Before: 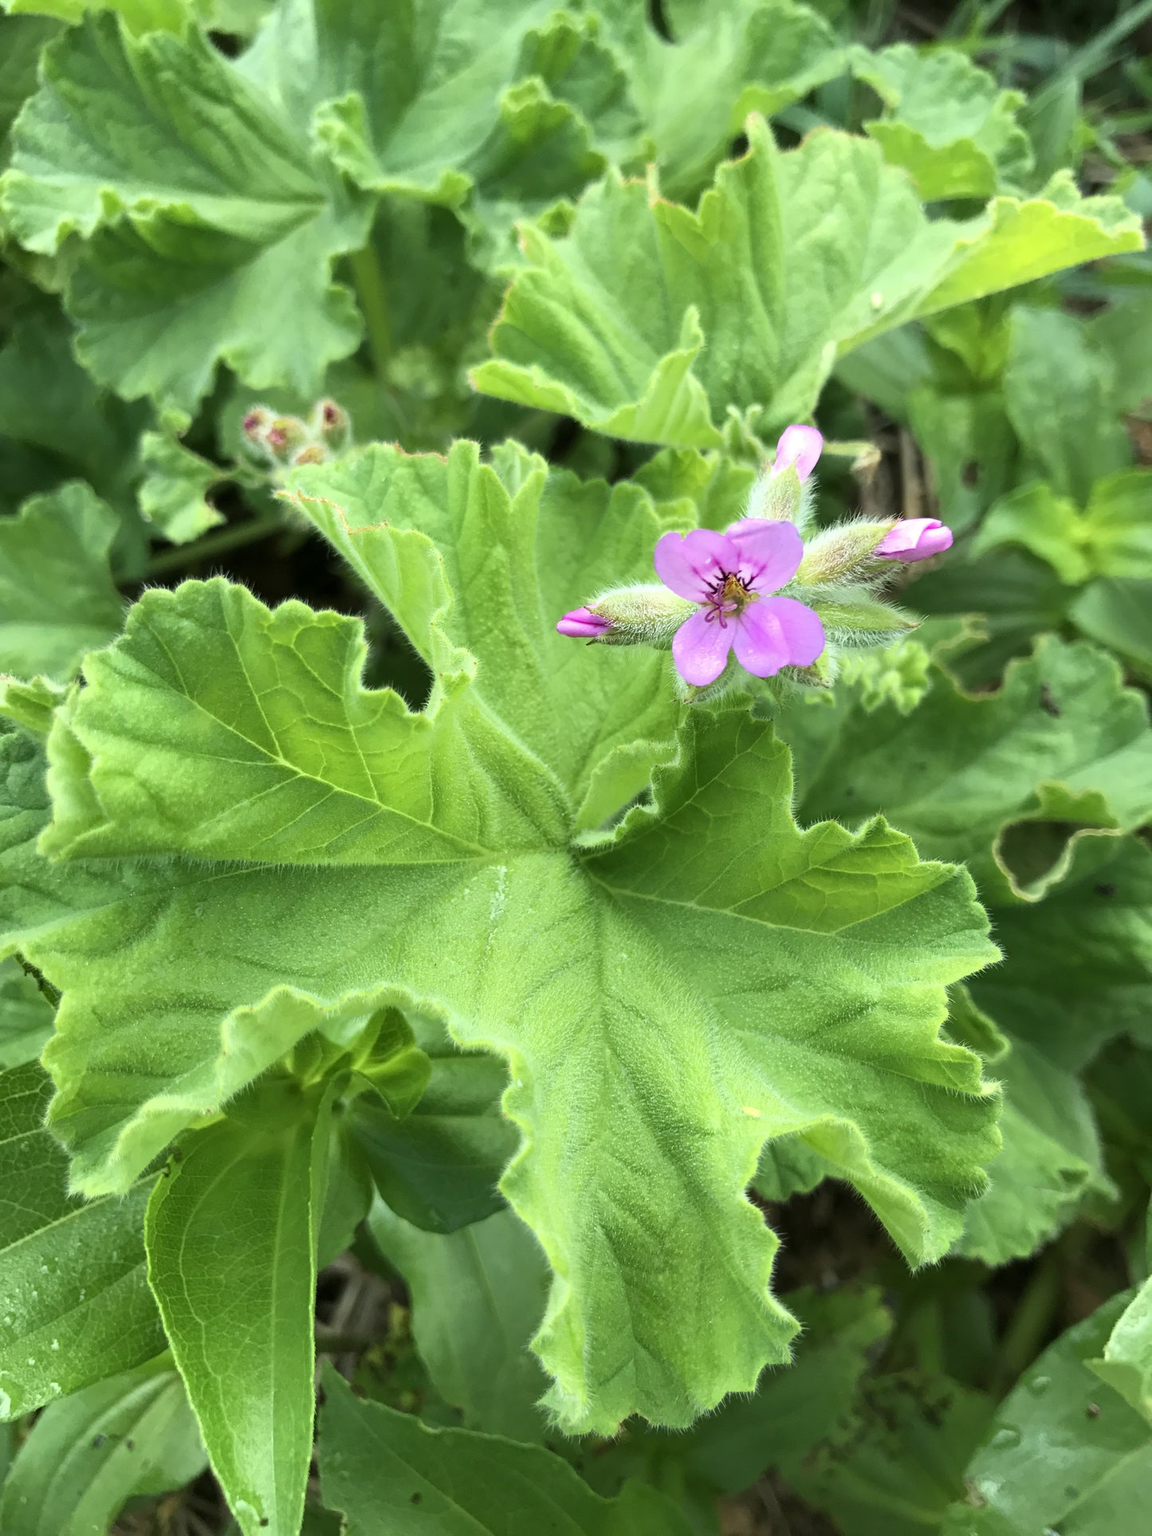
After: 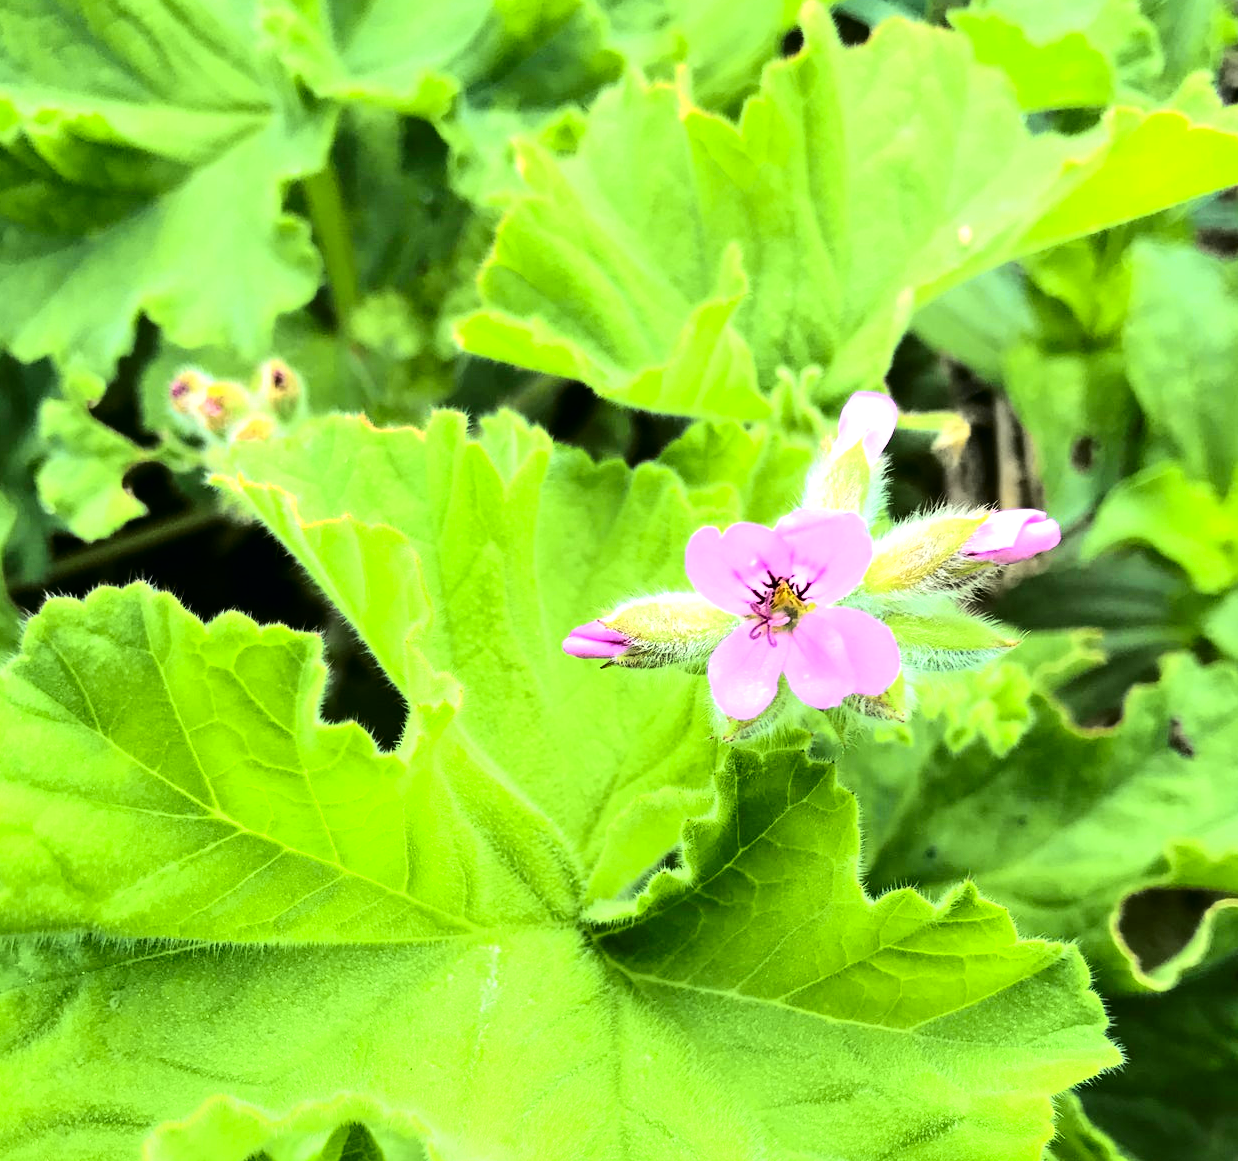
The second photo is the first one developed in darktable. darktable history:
color correction: highlights a* -0.279, highlights b* -0.129
tone equalizer: -8 EV -1.1 EV, -7 EV -1.03 EV, -6 EV -0.848 EV, -5 EV -0.546 EV, -3 EV 0.58 EV, -2 EV 0.883 EV, -1 EV 0.997 EV, +0 EV 1.06 EV, edges refinement/feathering 500, mask exposure compensation -1.57 EV, preserve details no
crop and rotate: left 9.377%, top 7.345%, right 4.917%, bottom 32.397%
tone curve: curves: ch0 [(0, 0) (0.11, 0.061) (0.256, 0.259) (0.398, 0.494) (0.498, 0.611) (0.65, 0.757) (0.835, 0.883) (1, 0.961)]; ch1 [(0, 0) (0.346, 0.307) (0.408, 0.369) (0.453, 0.457) (0.482, 0.479) (0.502, 0.498) (0.521, 0.51) (0.553, 0.554) (0.618, 0.65) (0.693, 0.727) (1, 1)]; ch2 [(0, 0) (0.366, 0.337) (0.434, 0.46) (0.485, 0.494) (0.5, 0.494) (0.511, 0.508) (0.537, 0.55) (0.579, 0.599) (0.621, 0.693) (1, 1)], color space Lab, independent channels, preserve colors none
